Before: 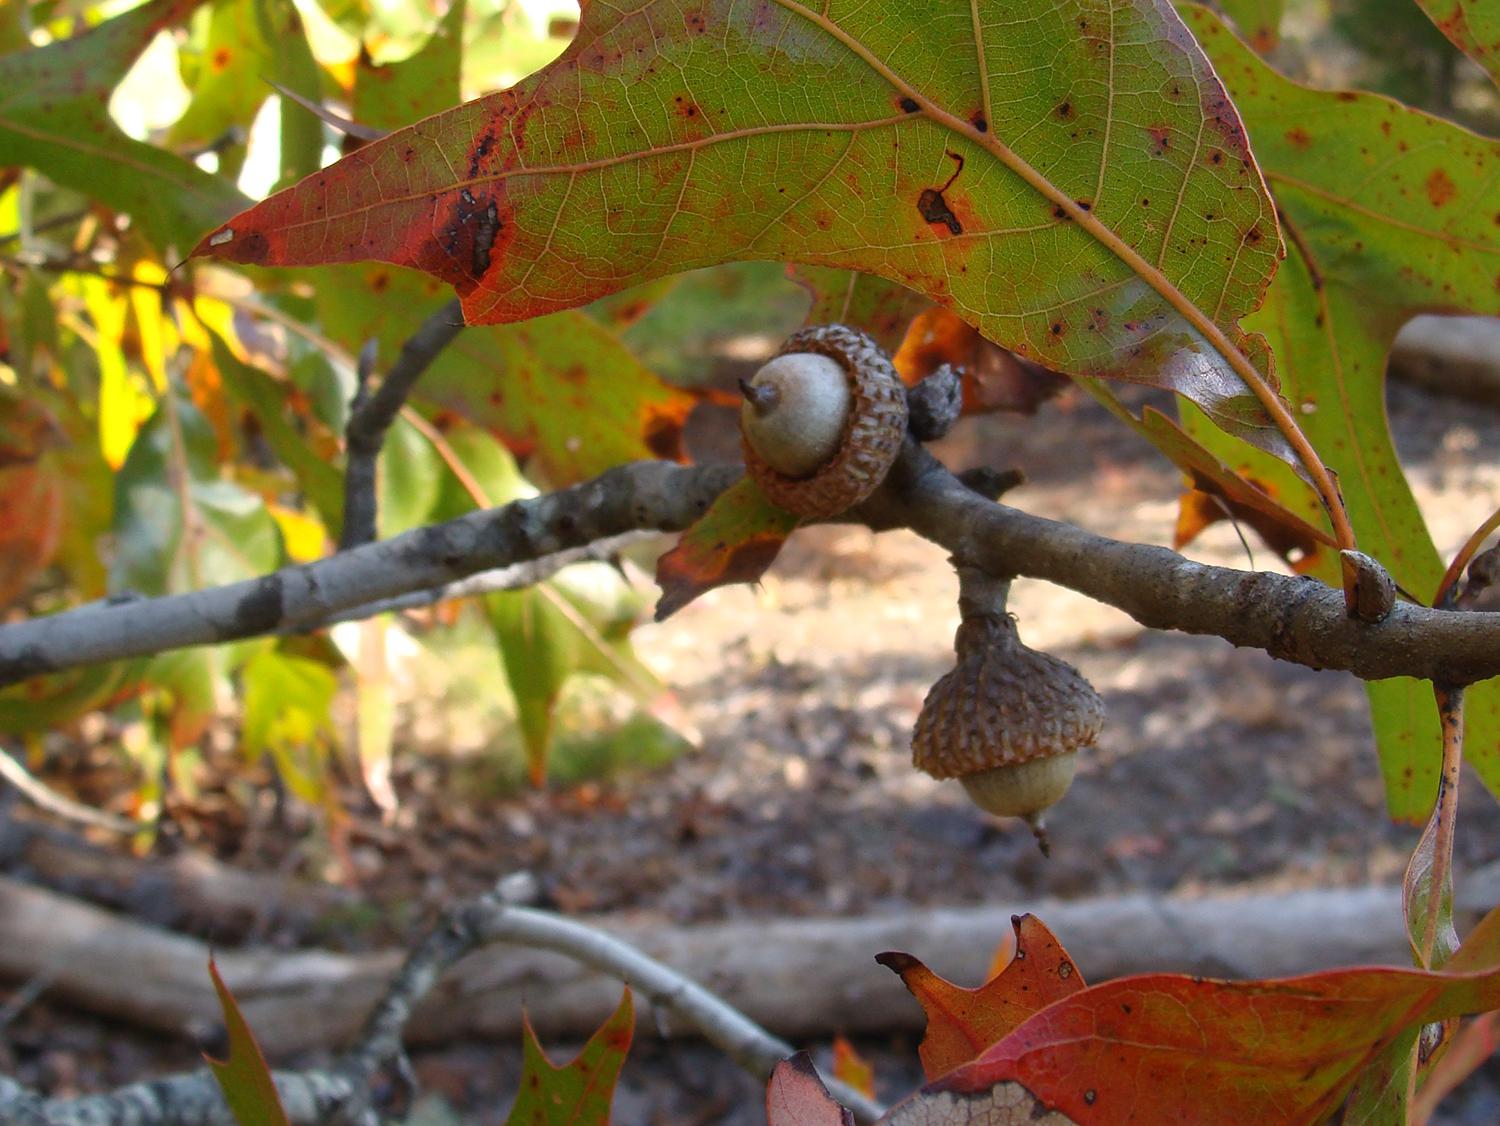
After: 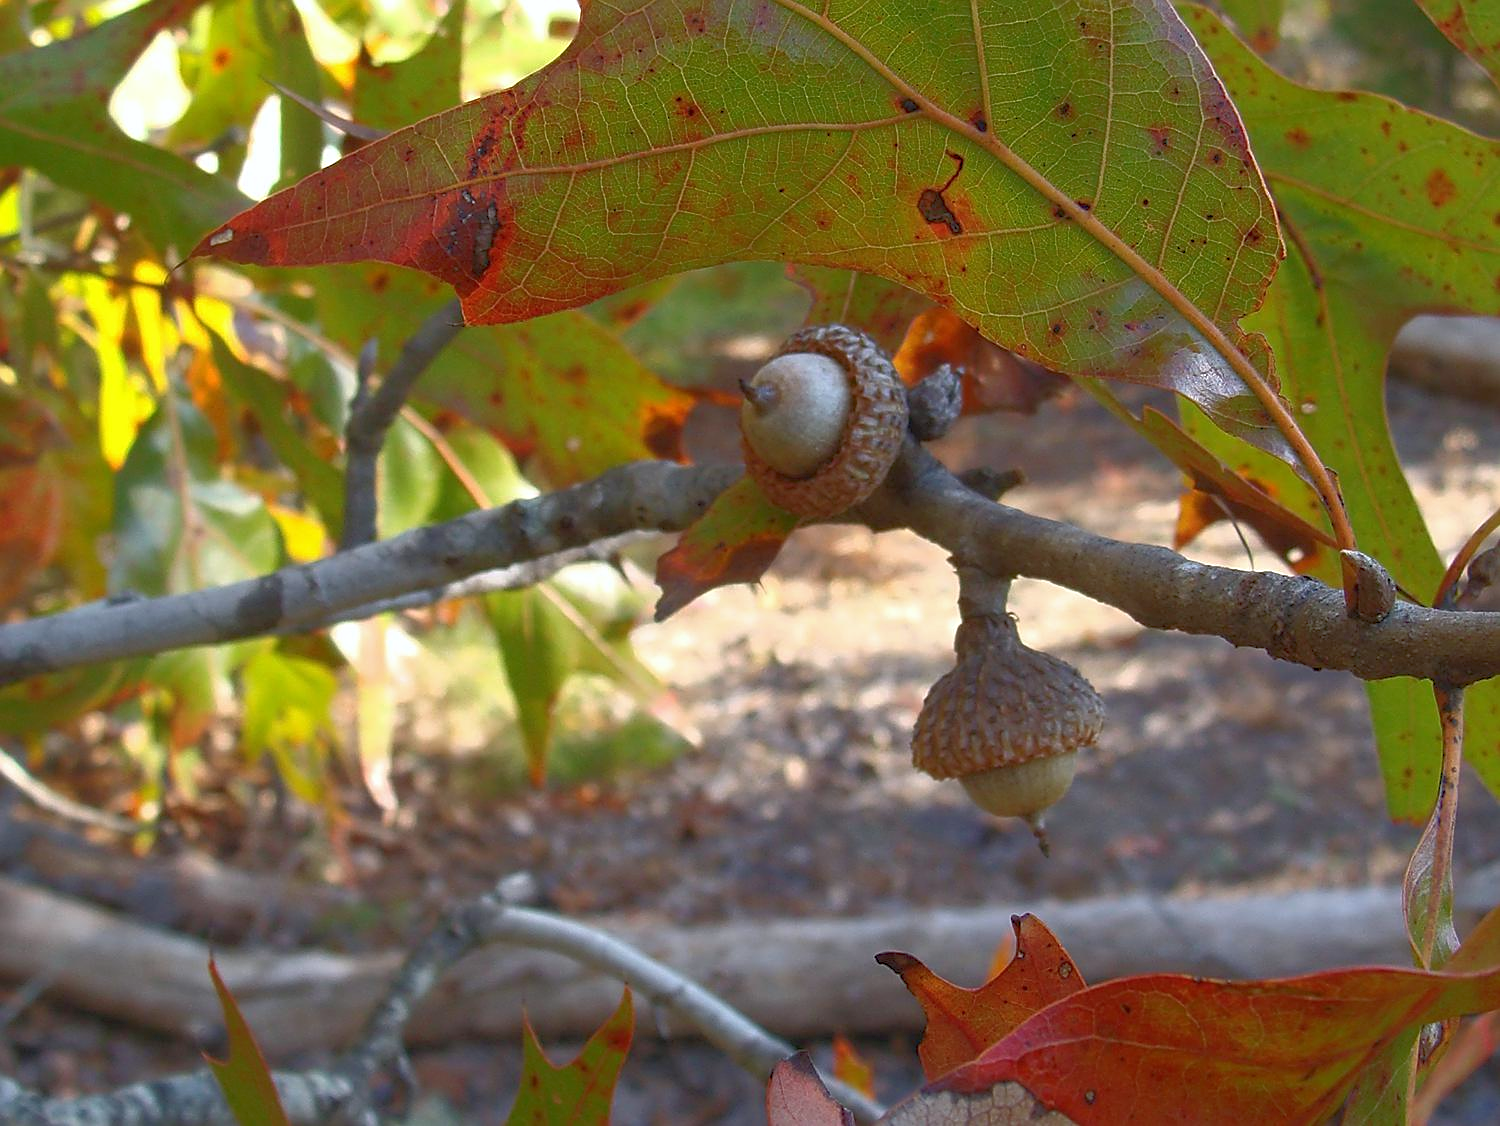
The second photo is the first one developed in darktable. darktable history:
rgb curve: curves: ch0 [(0, 0) (0.072, 0.166) (0.217, 0.293) (0.414, 0.42) (1, 1)], compensate middle gray true, preserve colors basic power
white balance: red 0.988, blue 1.017
sharpen: amount 0.478
